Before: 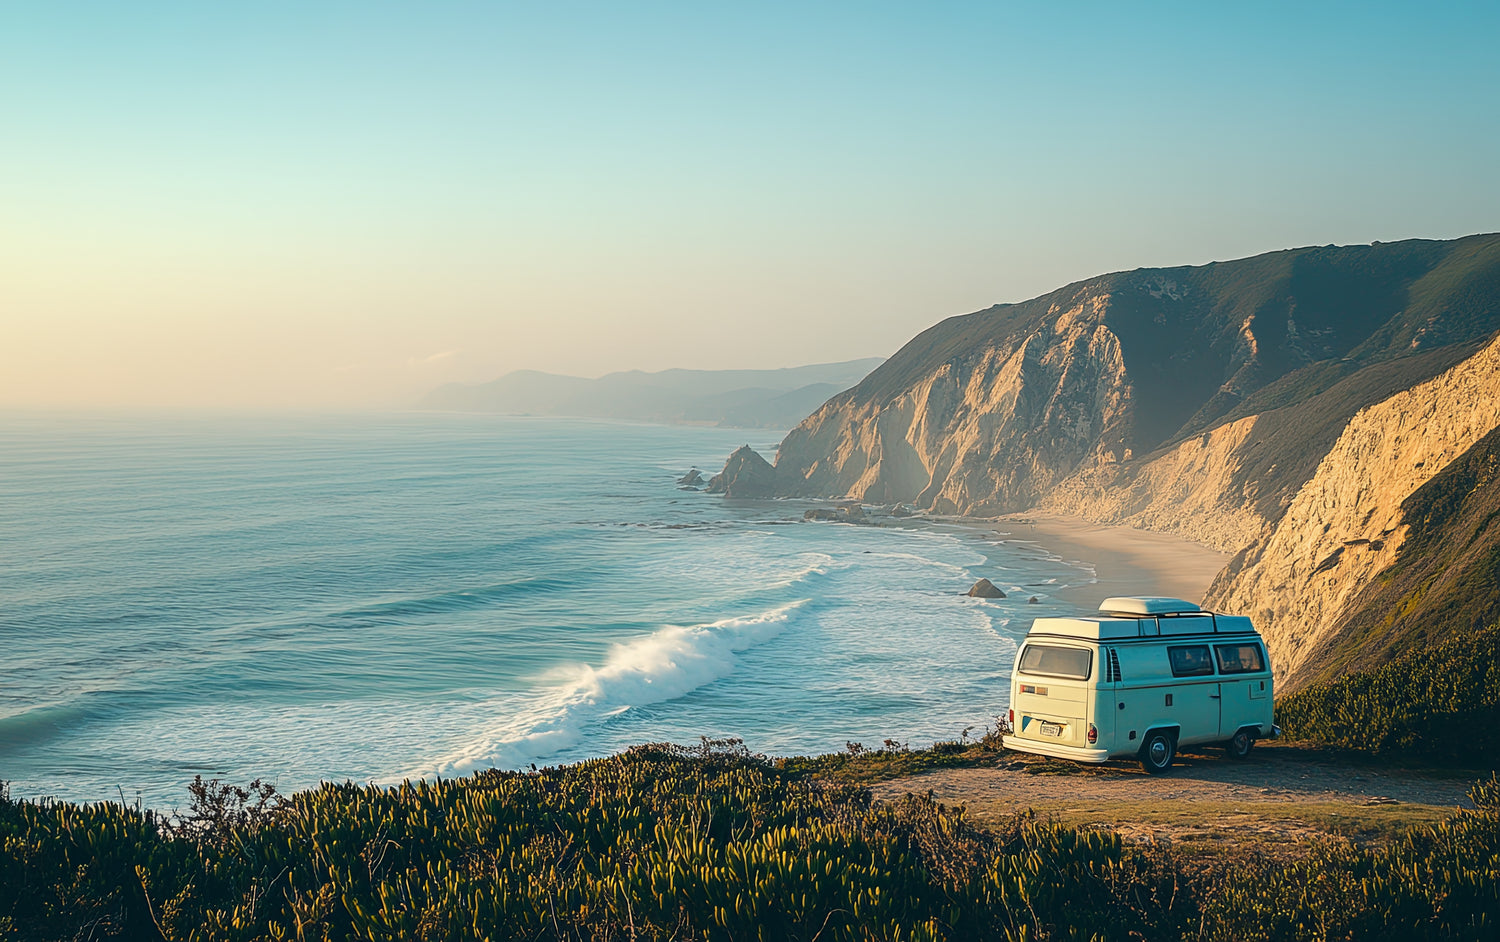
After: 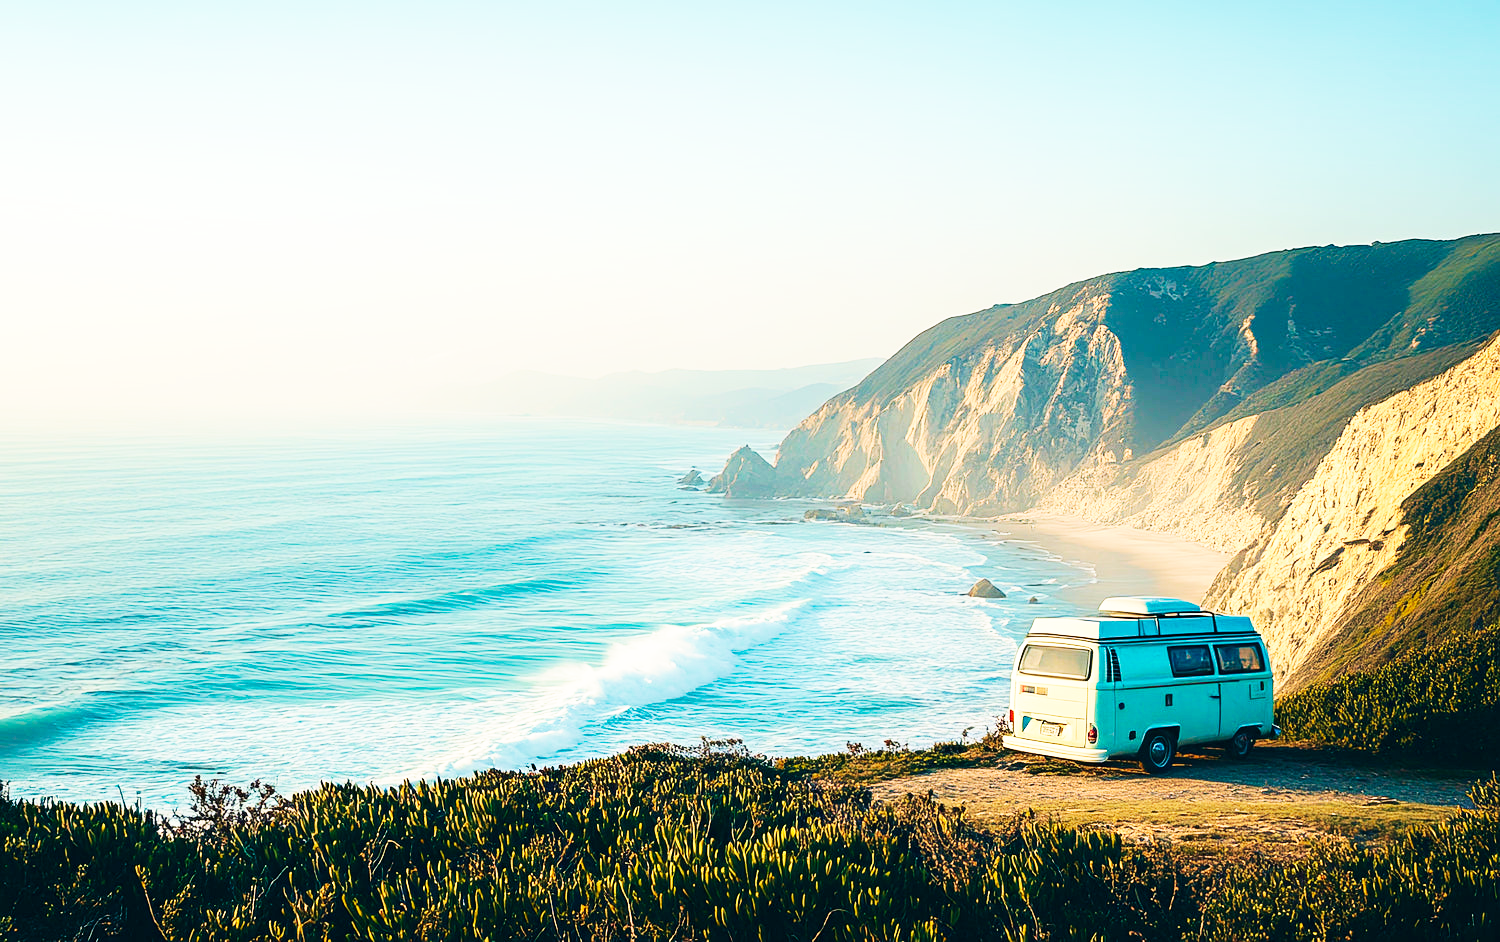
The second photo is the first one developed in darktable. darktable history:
velvia: strength 56%
base curve: curves: ch0 [(0, 0) (0.007, 0.004) (0.027, 0.03) (0.046, 0.07) (0.207, 0.54) (0.442, 0.872) (0.673, 0.972) (1, 1)], preserve colors none
